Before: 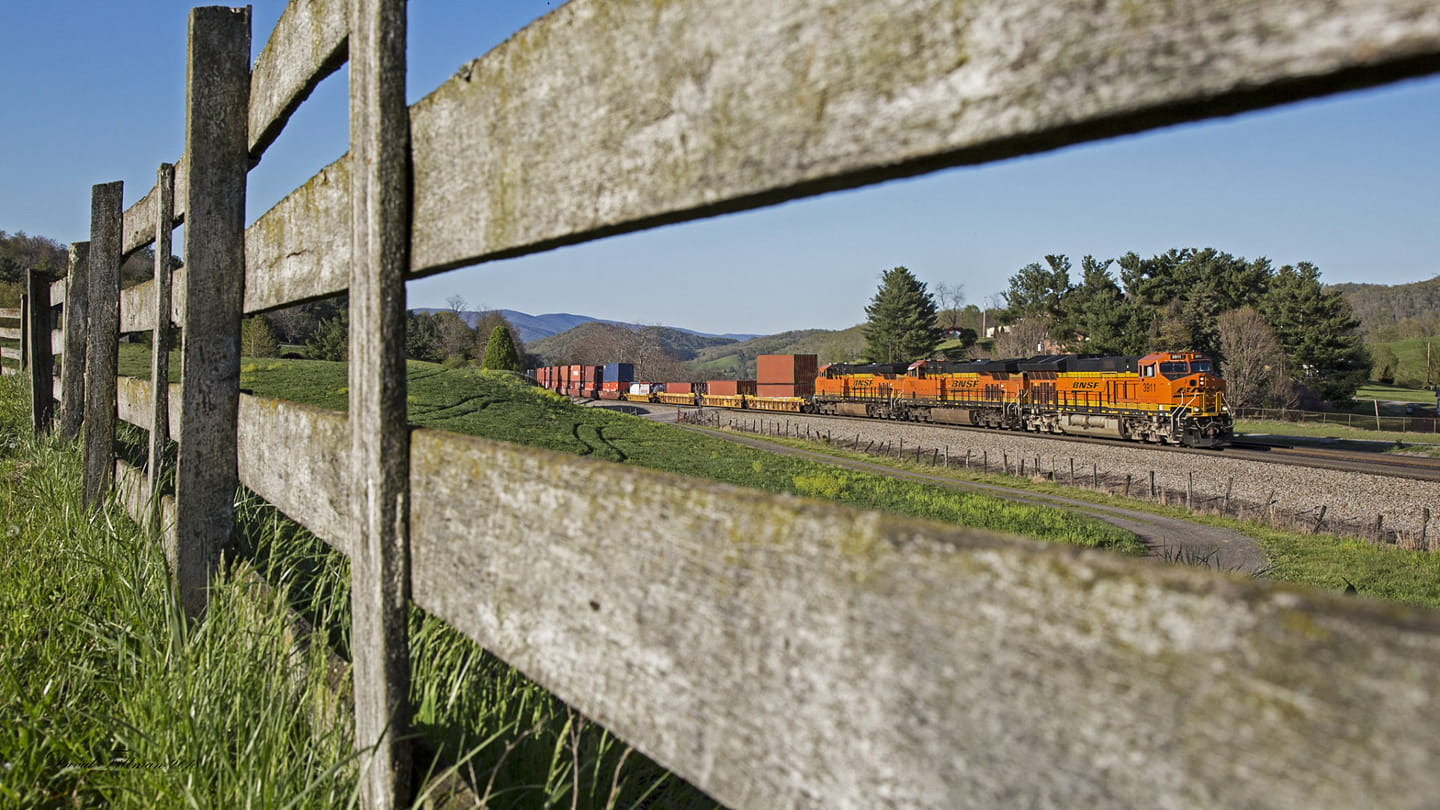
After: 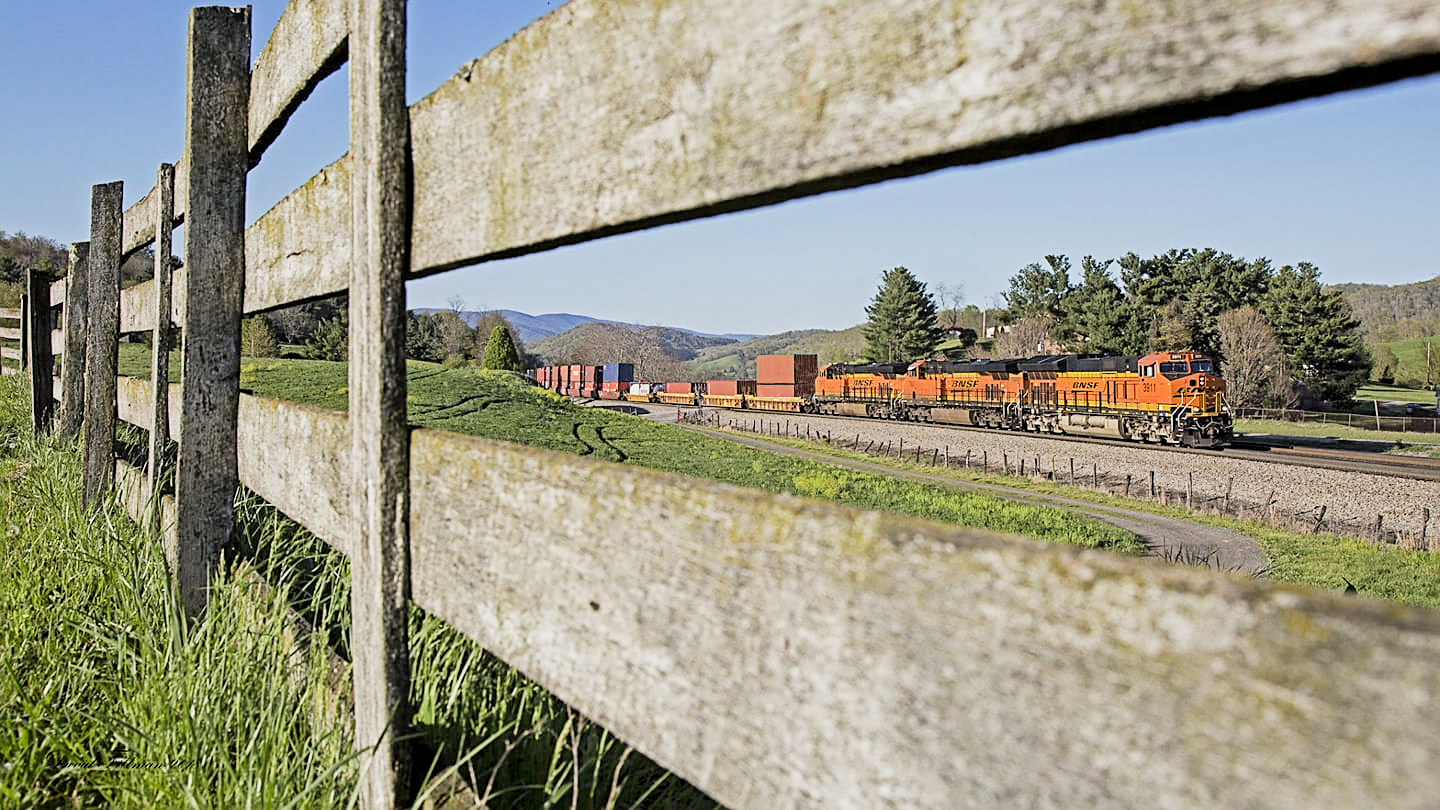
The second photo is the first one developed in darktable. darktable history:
filmic rgb: black relative exposure -6.68 EV, white relative exposure 4.56 EV, hardness 3.25
sharpen: on, module defaults
exposure: black level correction 0.001, exposure 0.955 EV, compensate exposure bias true, compensate highlight preservation false
